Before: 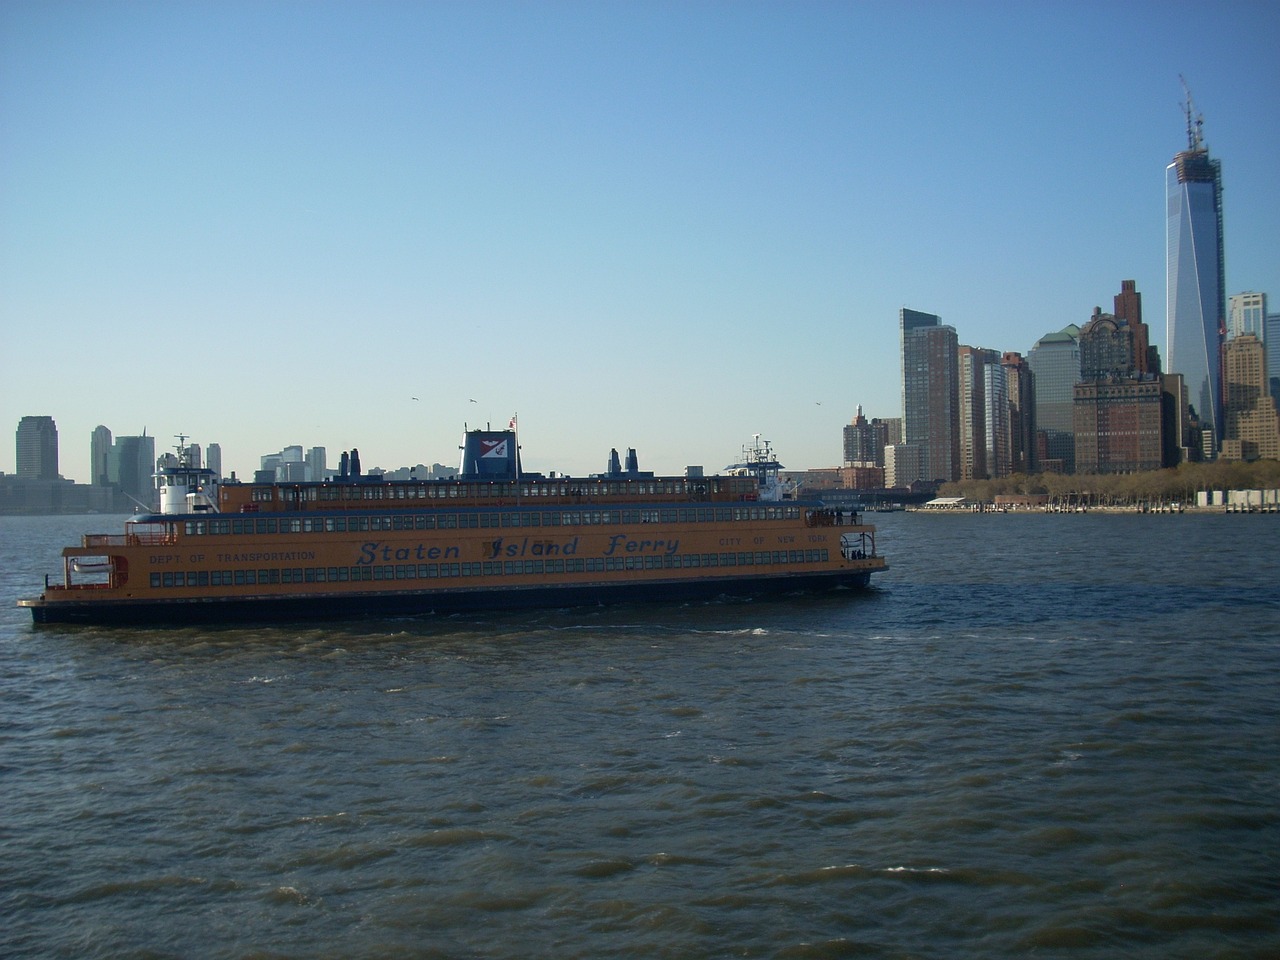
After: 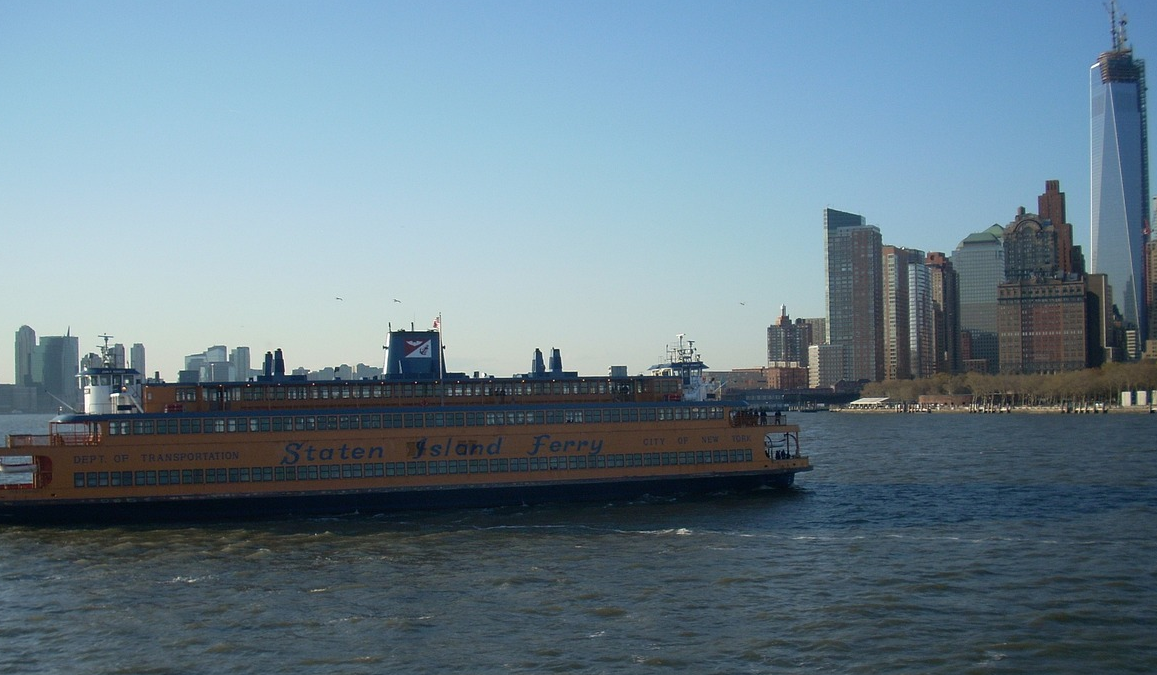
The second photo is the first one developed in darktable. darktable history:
crop: left 6.011%, top 10.417%, right 3.596%, bottom 19.245%
